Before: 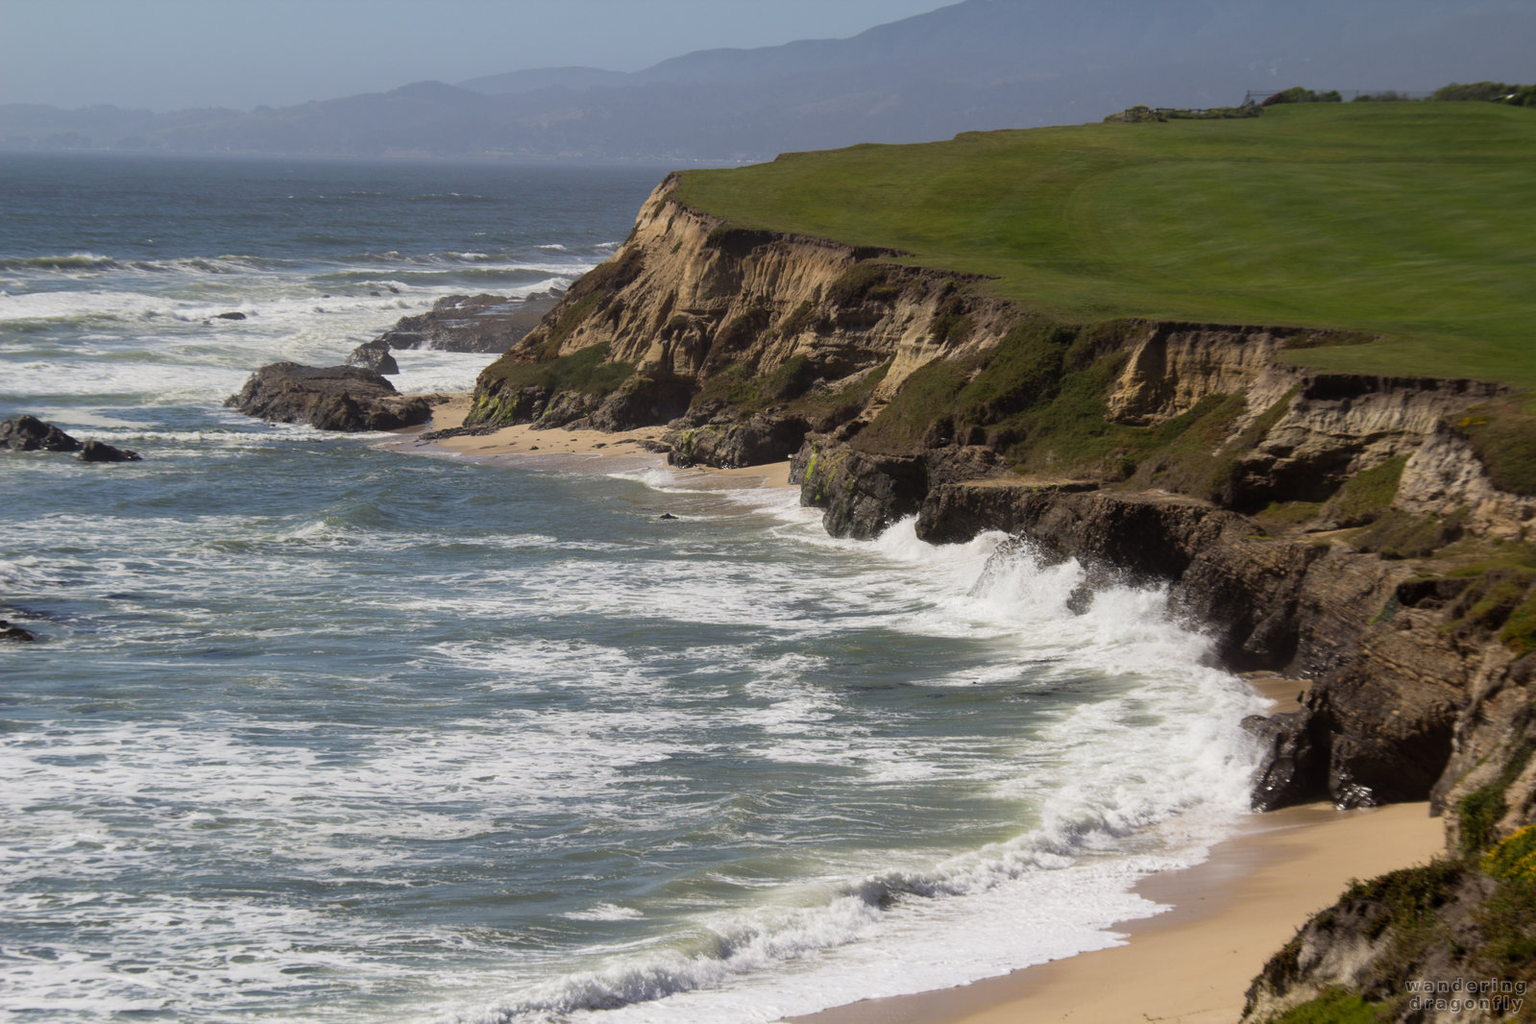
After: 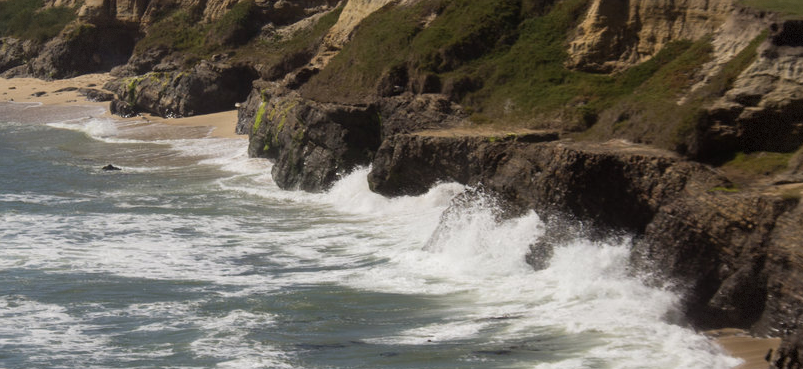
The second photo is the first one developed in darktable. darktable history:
crop: left 36.607%, top 34.735%, right 13.146%, bottom 30.611%
vignetting: fall-off start 85%, fall-off radius 80%, brightness -0.182, saturation -0.3, width/height ratio 1.219, dithering 8-bit output, unbound false
